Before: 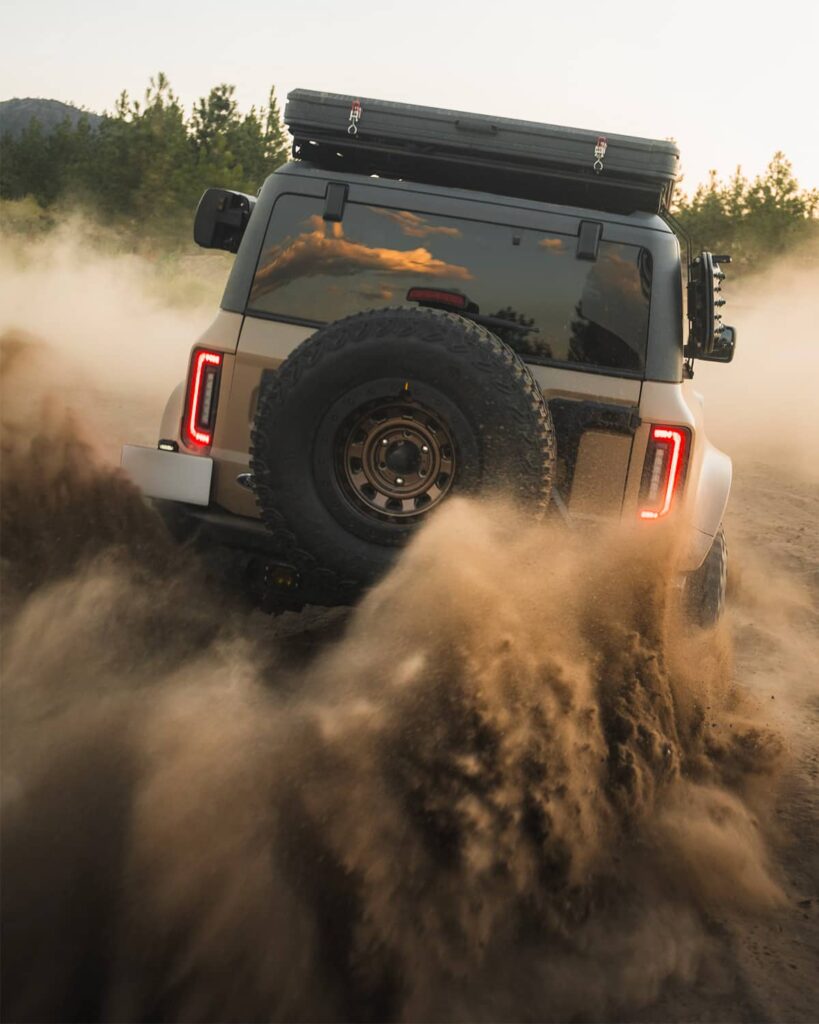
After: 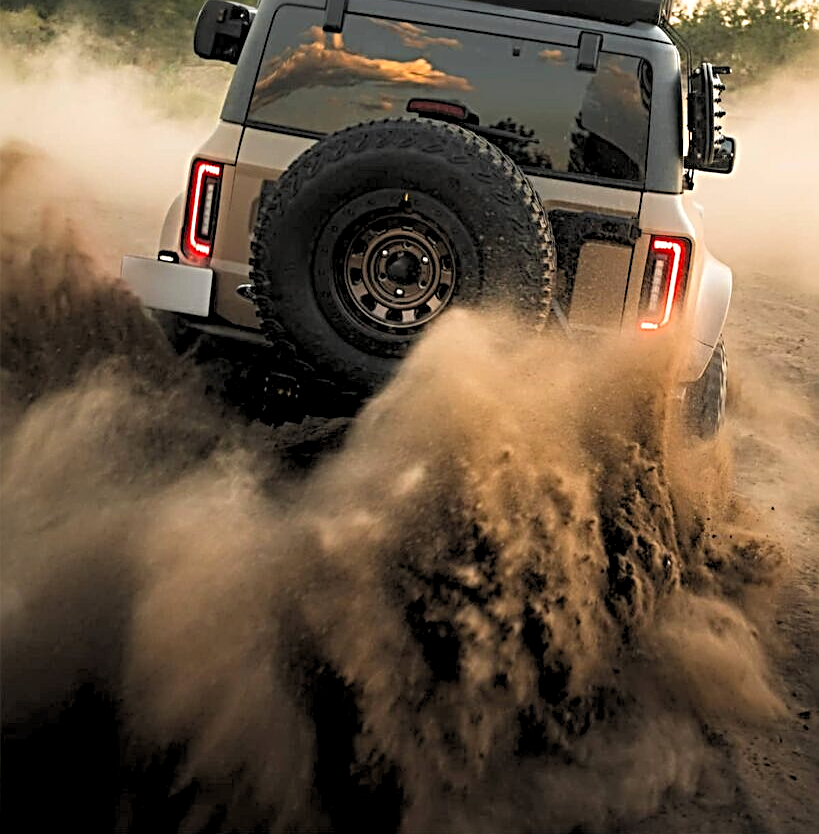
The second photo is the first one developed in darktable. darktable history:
rgb levels: levels [[0.013, 0.434, 0.89], [0, 0.5, 1], [0, 0.5, 1]]
sharpen: radius 3.69, amount 0.928
crop and rotate: top 18.507%
